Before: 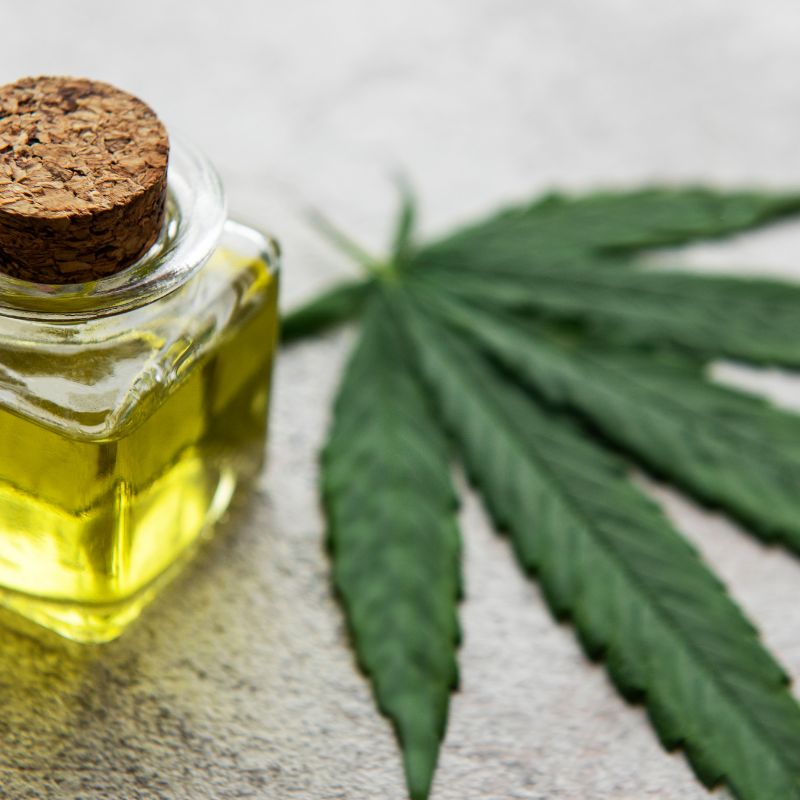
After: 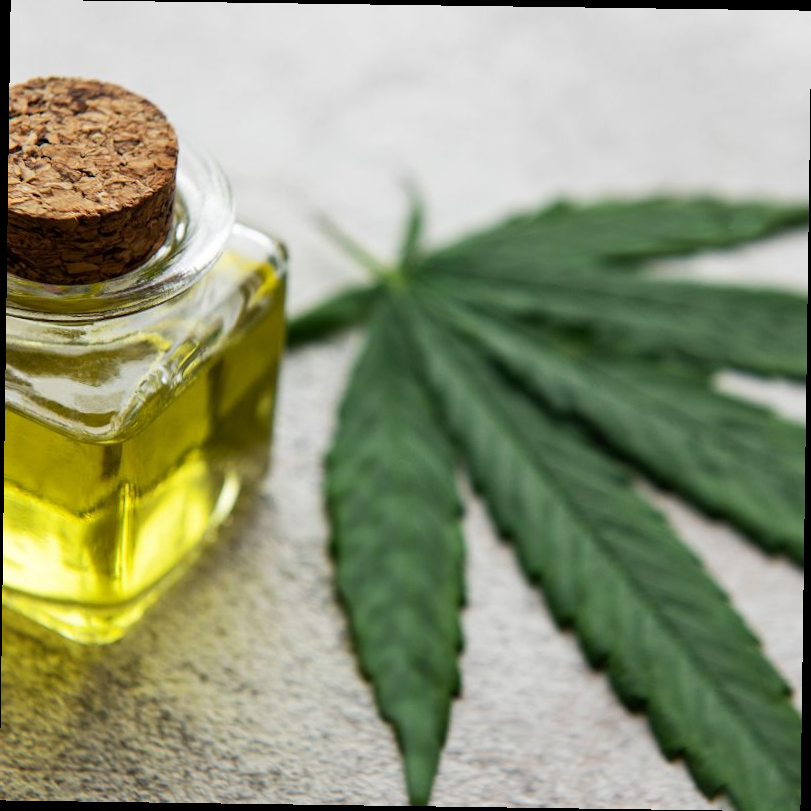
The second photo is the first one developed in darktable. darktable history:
white balance: red 1, blue 1
rotate and perspective: rotation 0.8°, automatic cropping off
